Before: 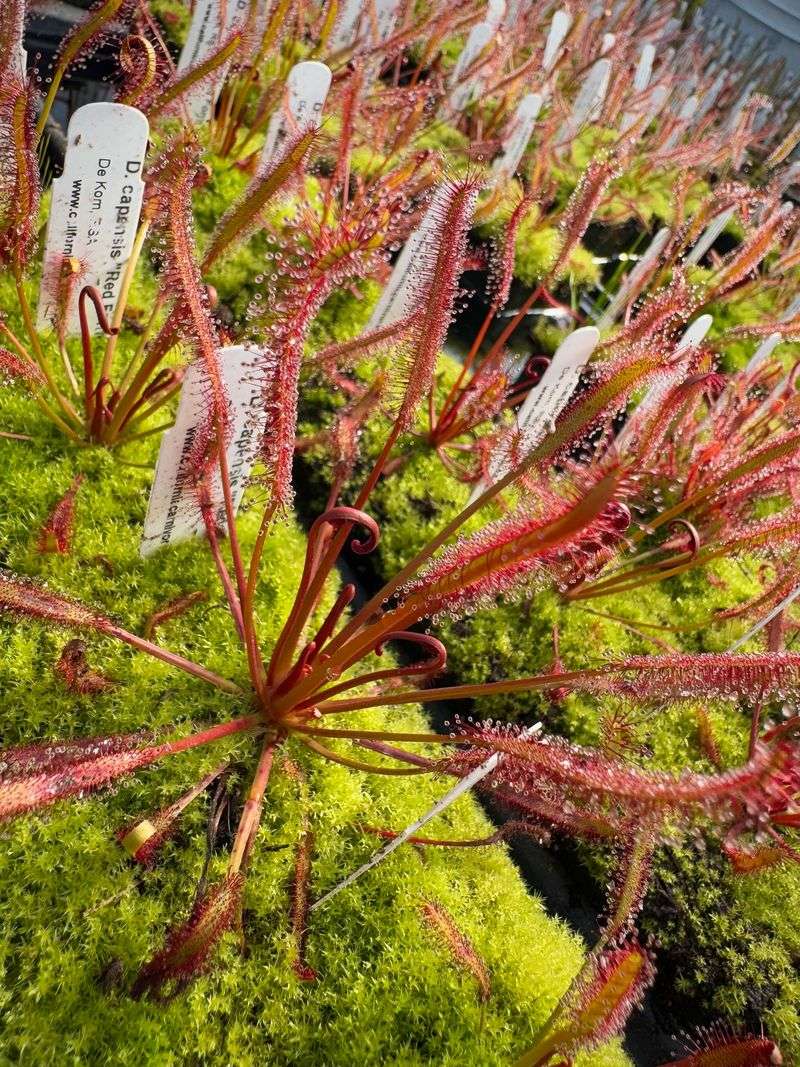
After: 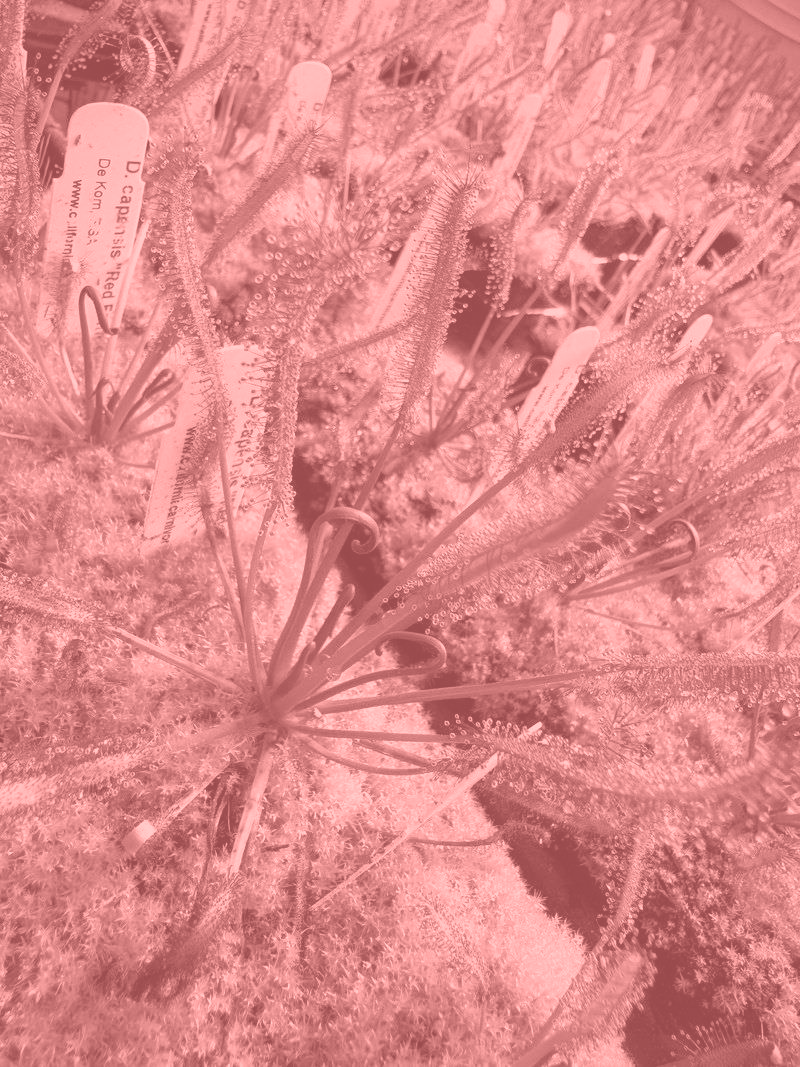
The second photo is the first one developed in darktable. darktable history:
colorize: saturation 51%, source mix 50.67%, lightness 50.67%
color zones: curves: ch0 [(0, 0.447) (0.184, 0.543) (0.323, 0.476) (0.429, 0.445) (0.571, 0.443) (0.714, 0.451) (0.857, 0.452) (1, 0.447)]; ch1 [(0, 0.464) (0.176, 0.46) (0.287, 0.177) (0.429, 0.002) (0.571, 0) (0.714, 0) (0.857, 0) (1, 0.464)], mix 20%
